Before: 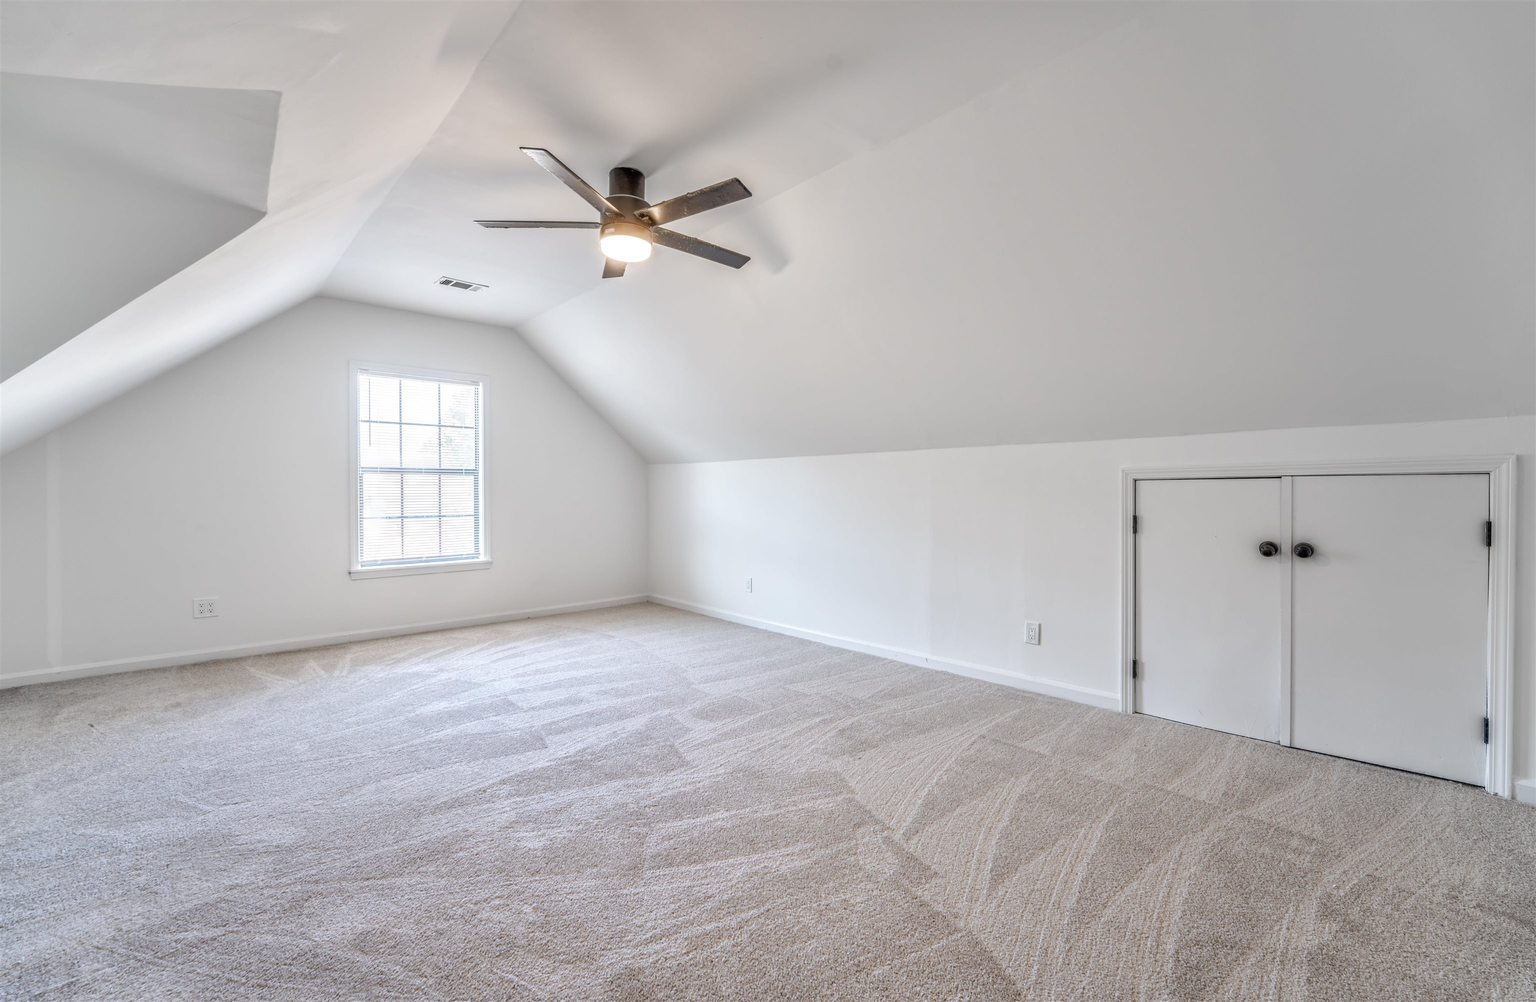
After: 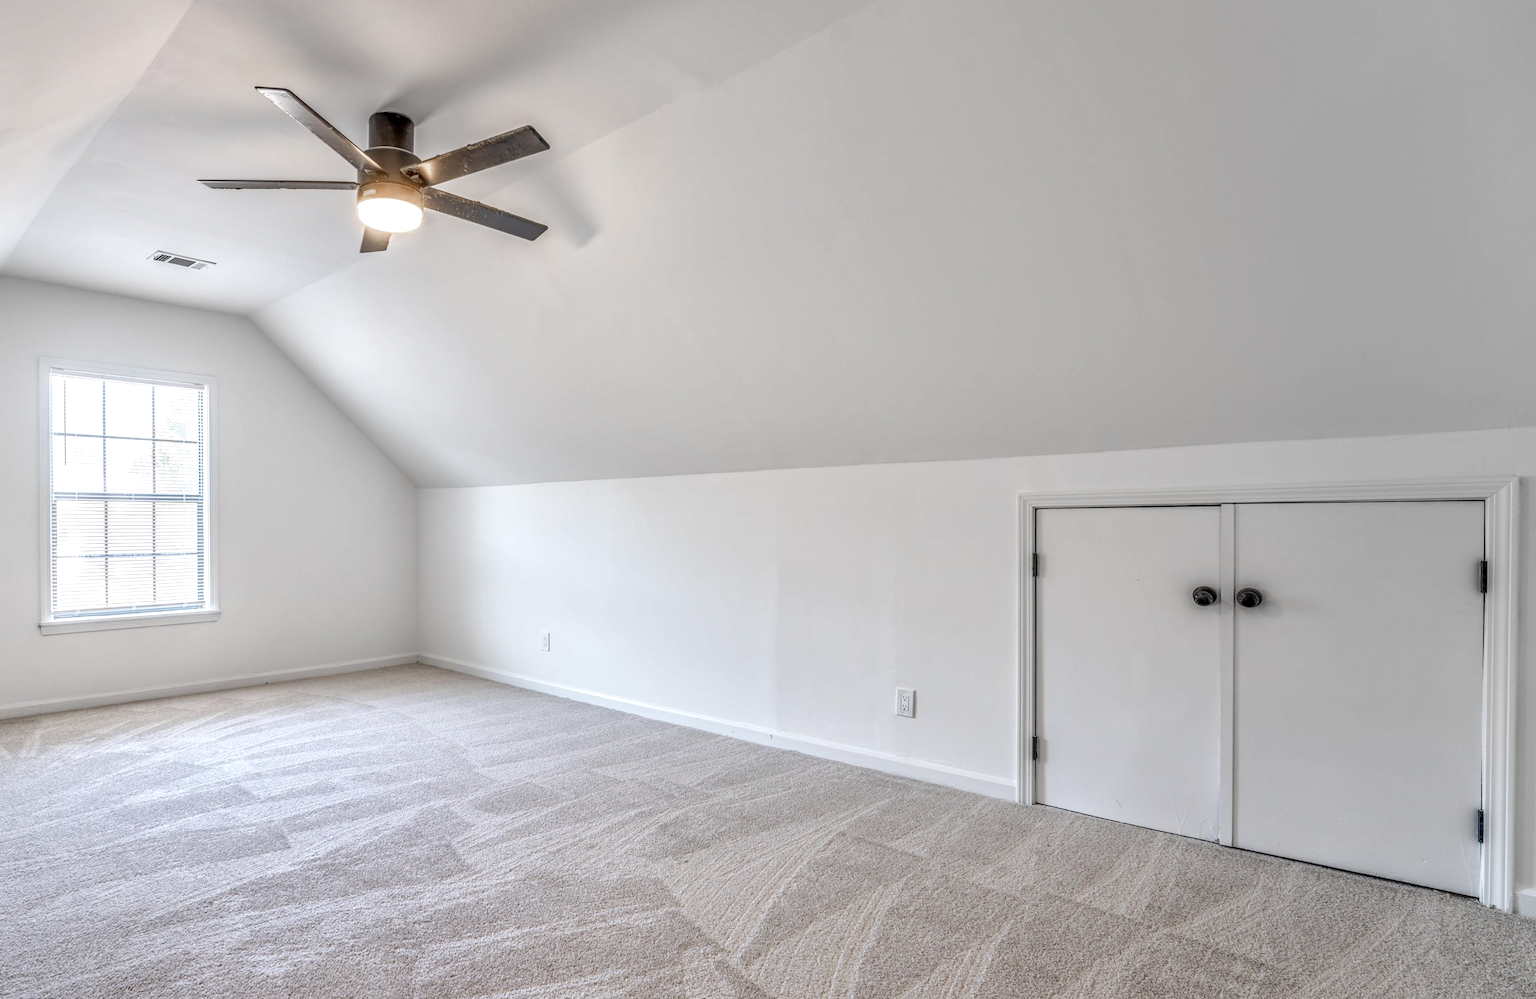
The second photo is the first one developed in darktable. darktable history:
crop and rotate: left 20.74%, top 7.912%, right 0.375%, bottom 13.378%
local contrast: on, module defaults
